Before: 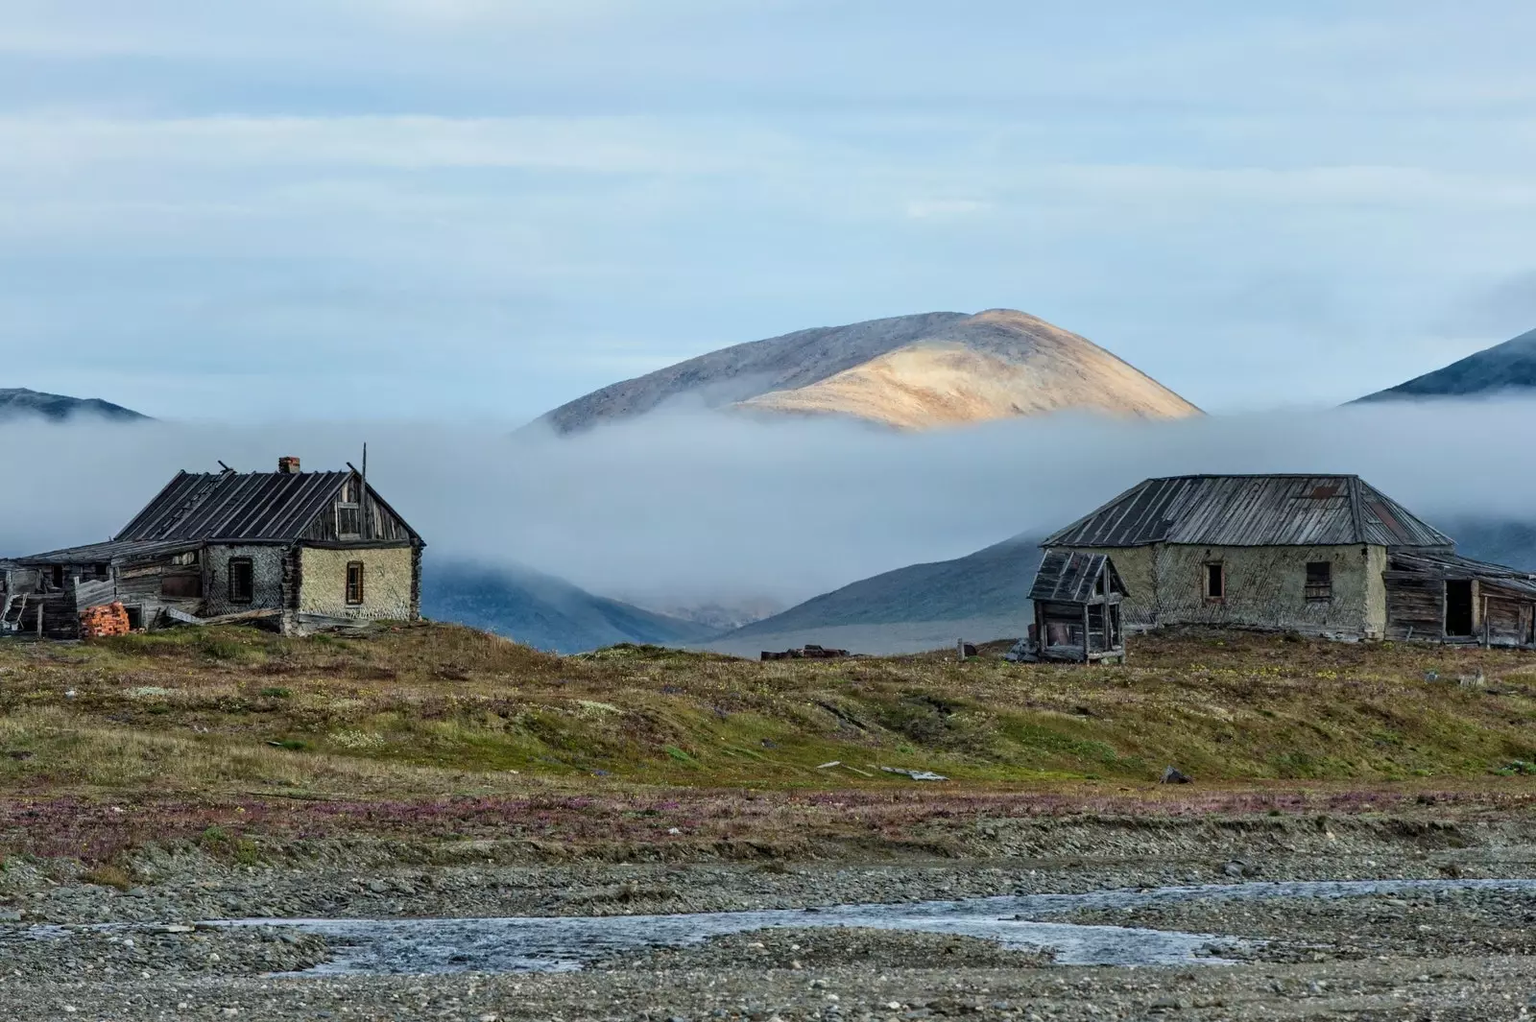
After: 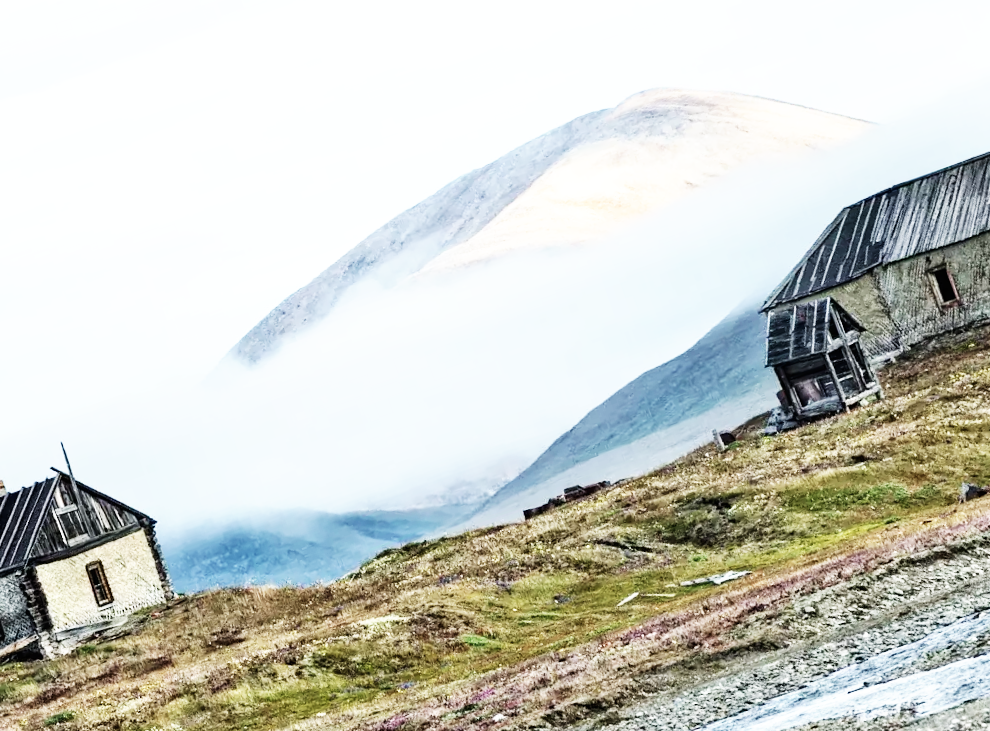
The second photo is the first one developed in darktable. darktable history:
exposure: black level correction 0, exposure 0.5 EV, compensate highlight preservation false
contrast brightness saturation: contrast 0.105, saturation -0.299
crop and rotate: angle 19.28°, left 6.743%, right 4.104%, bottom 1.091%
base curve: curves: ch0 [(0, 0) (0.007, 0.004) (0.027, 0.03) (0.046, 0.07) (0.207, 0.54) (0.442, 0.872) (0.673, 0.972) (1, 1)], preserve colors none
